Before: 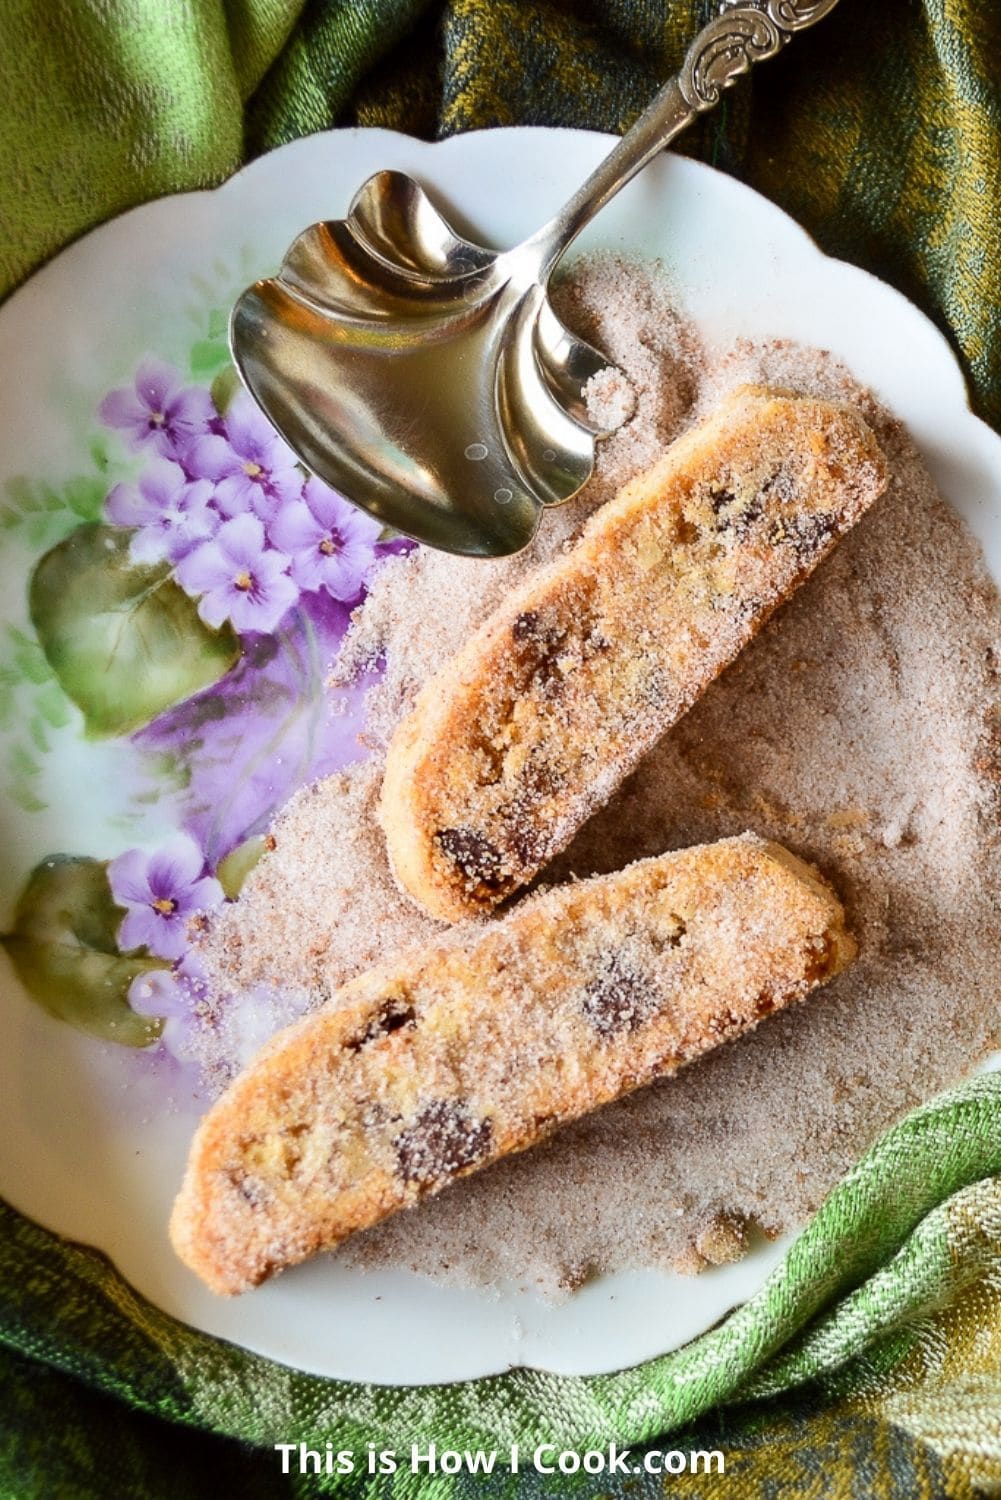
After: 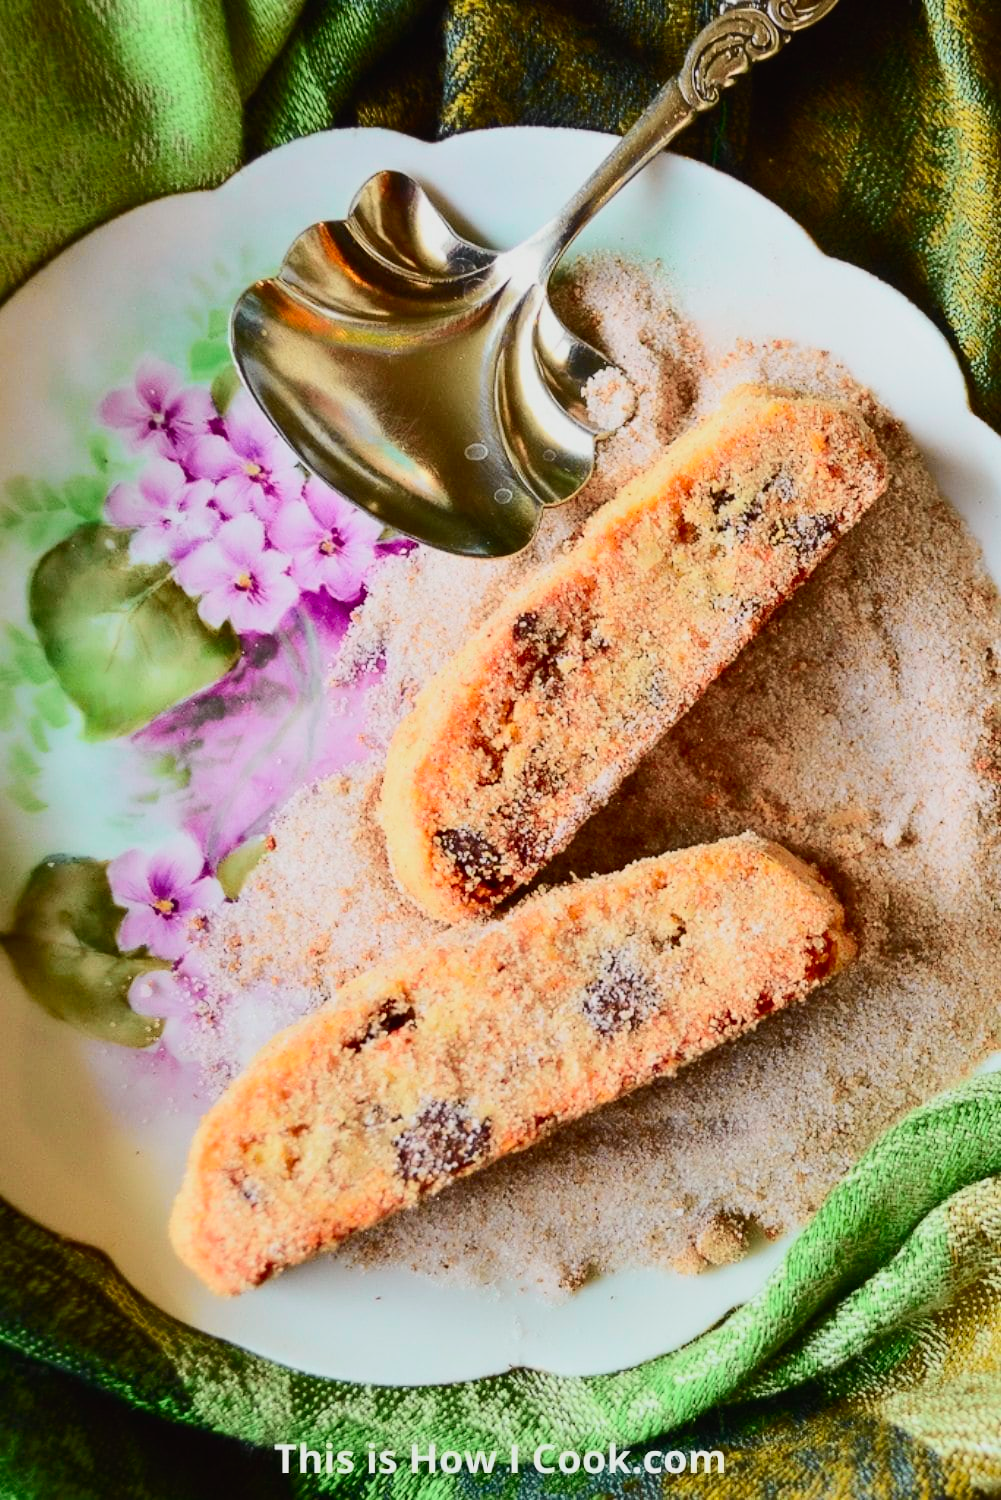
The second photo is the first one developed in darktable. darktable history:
tone curve: curves: ch0 [(0, 0.018) (0.036, 0.038) (0.15, 0.131) (0.27, 0.247) (0.503, 0.556) (0.763, 0.785) (1, 0.919)]; ch1 [(0, 0) (0.203, 0.158) (0.333, 0.283) (0.451, 0.417) (0.502, 0.5) (0.519, 0.522) (0.562, 0.588) (0.603, 0.664) (0.722, 0.813) (1, 1)]; ch2 [(0, 0) (0.29, 0.295) (0.404, 0.436) (0.497, 0.499) (0.521, 0.523) (0.561, 0.605) (0.639, 0.664) (0.712, 0.764) (1, 1)], color space Lab, independent channels, preserve colors none
